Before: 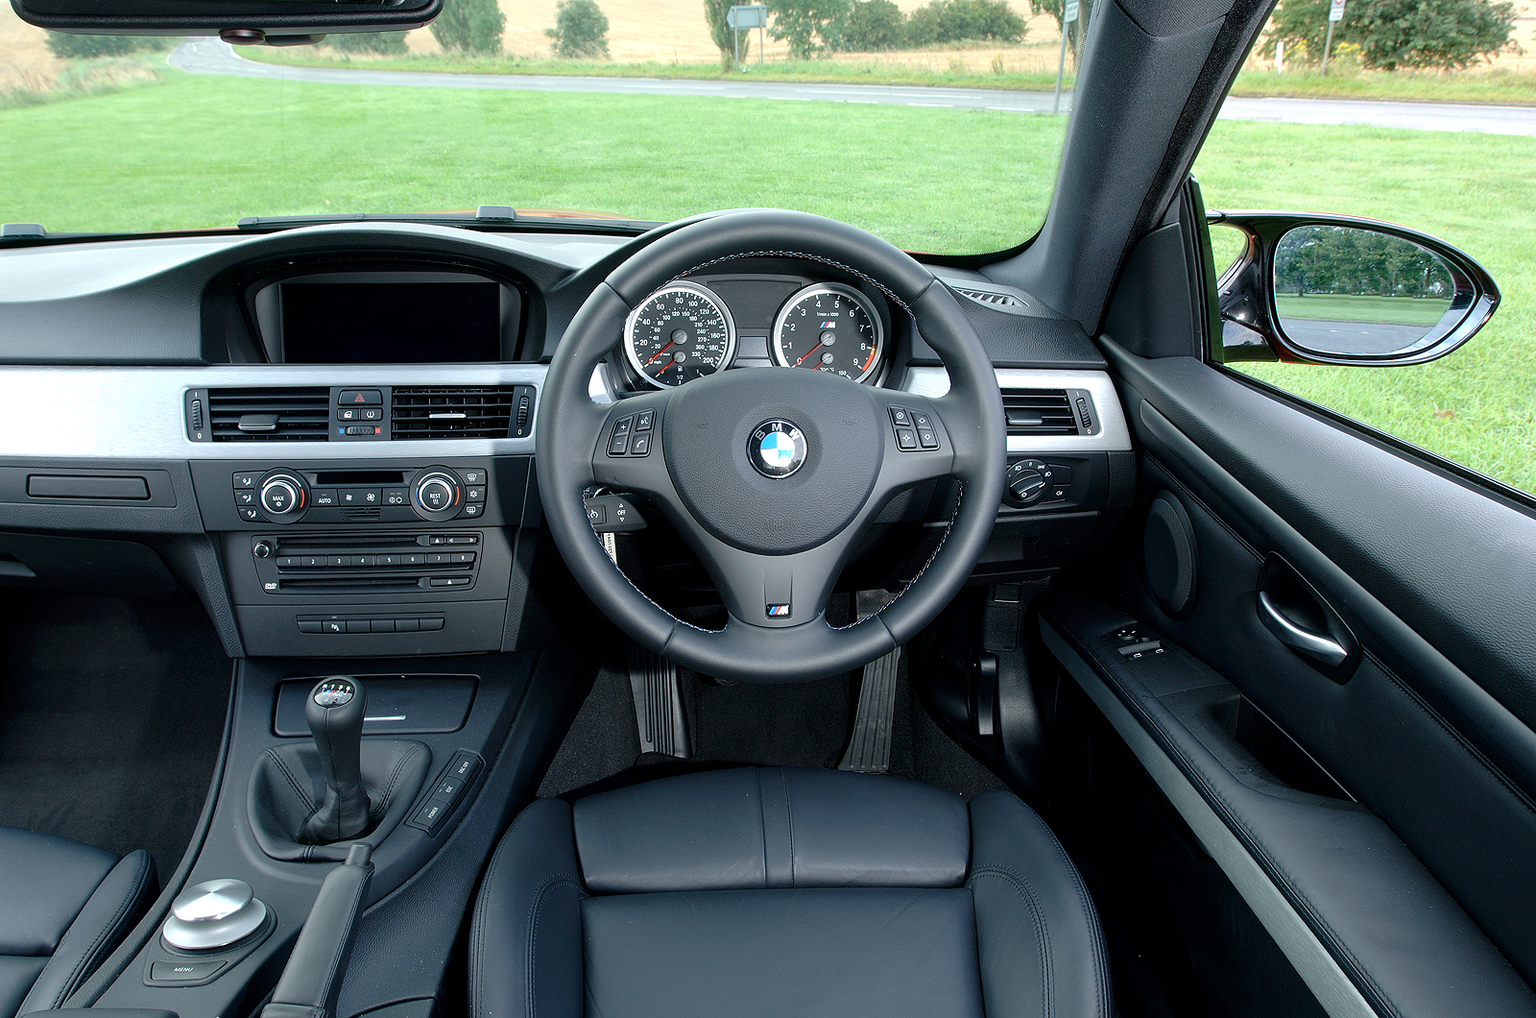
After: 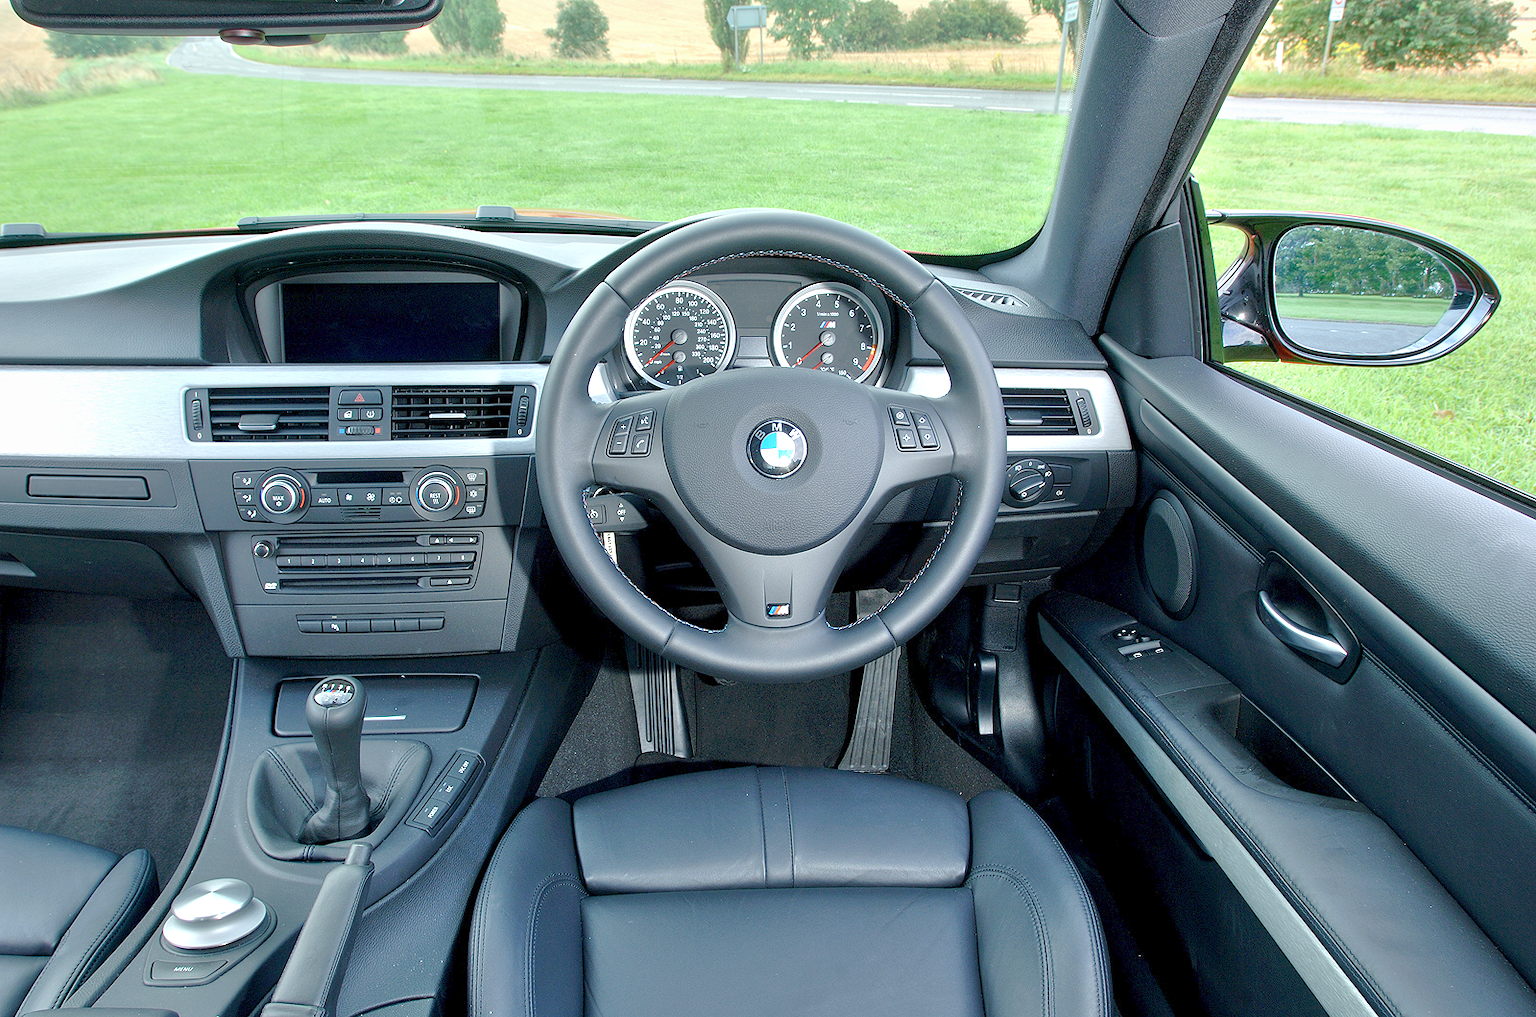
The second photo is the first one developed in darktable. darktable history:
tone equalizer: -8 EV 2 EV, -7 EV 2 EV, -6 EV 2 EV, -5 EV 2 EV, -4 EV 2 EV, -3 EV 1.5 EV, -2 EV 1 EV, -1 EV 0.5 EV
rgb curve: curves: ch0 [(0, 0) (0.093, 0.159) (0.241, 0.265) (0.414, 0.42) (1, 1)], compensate middle gray true, preserve colors basic power
